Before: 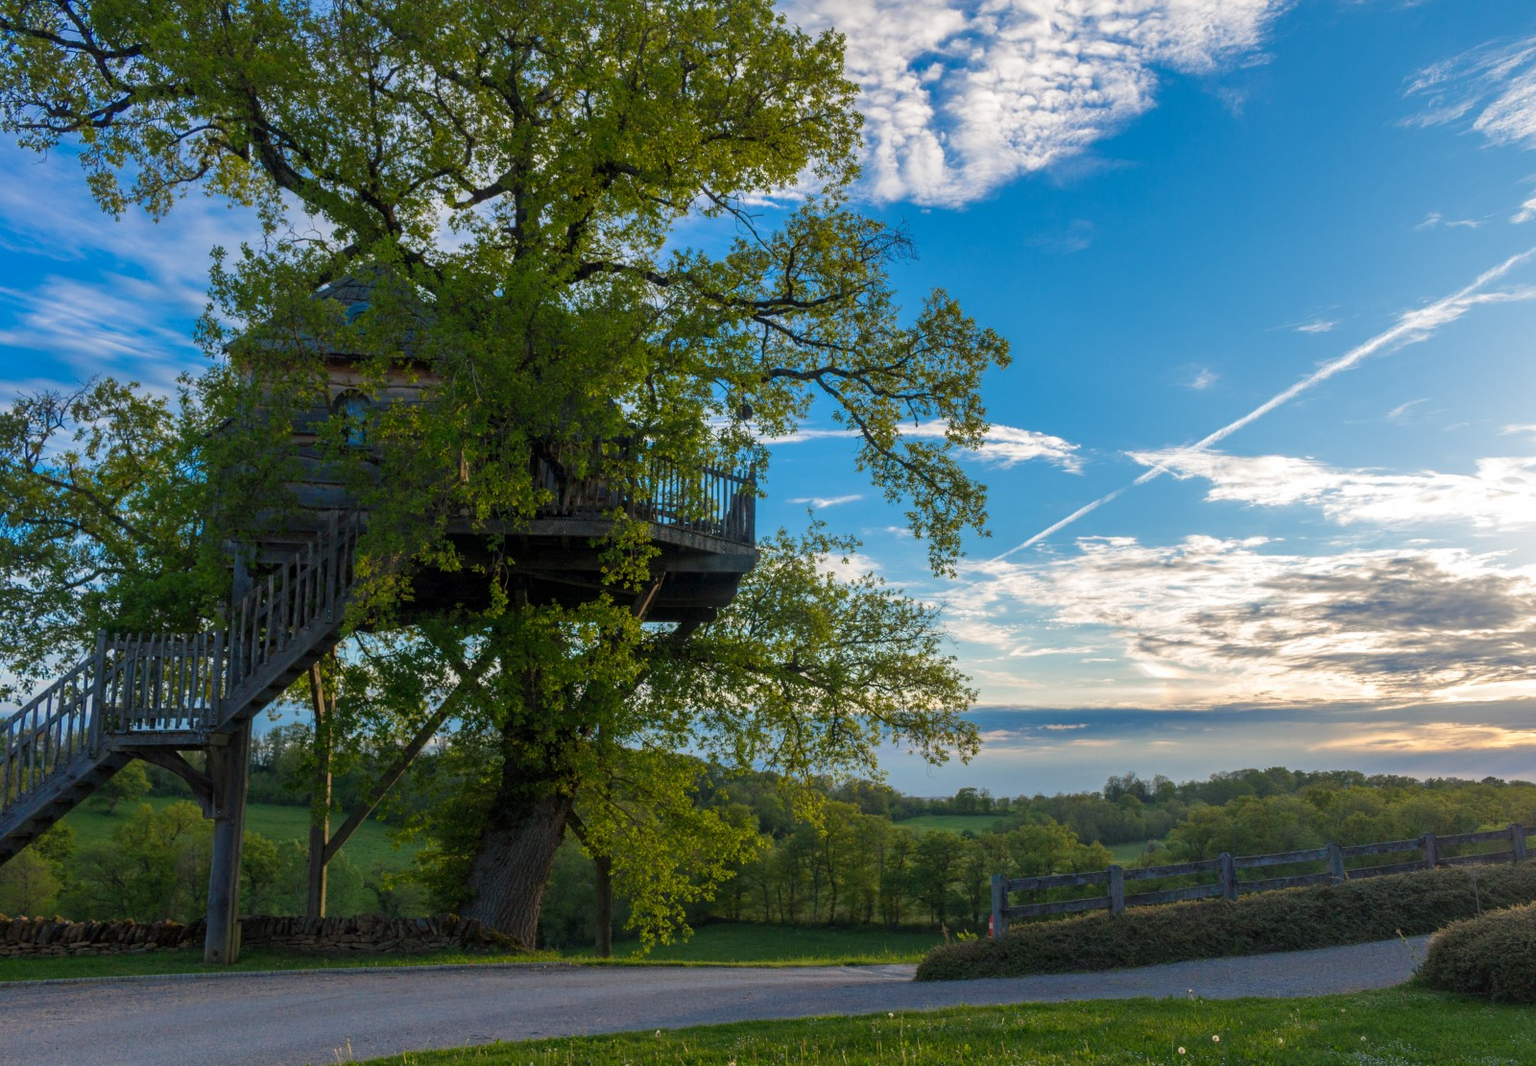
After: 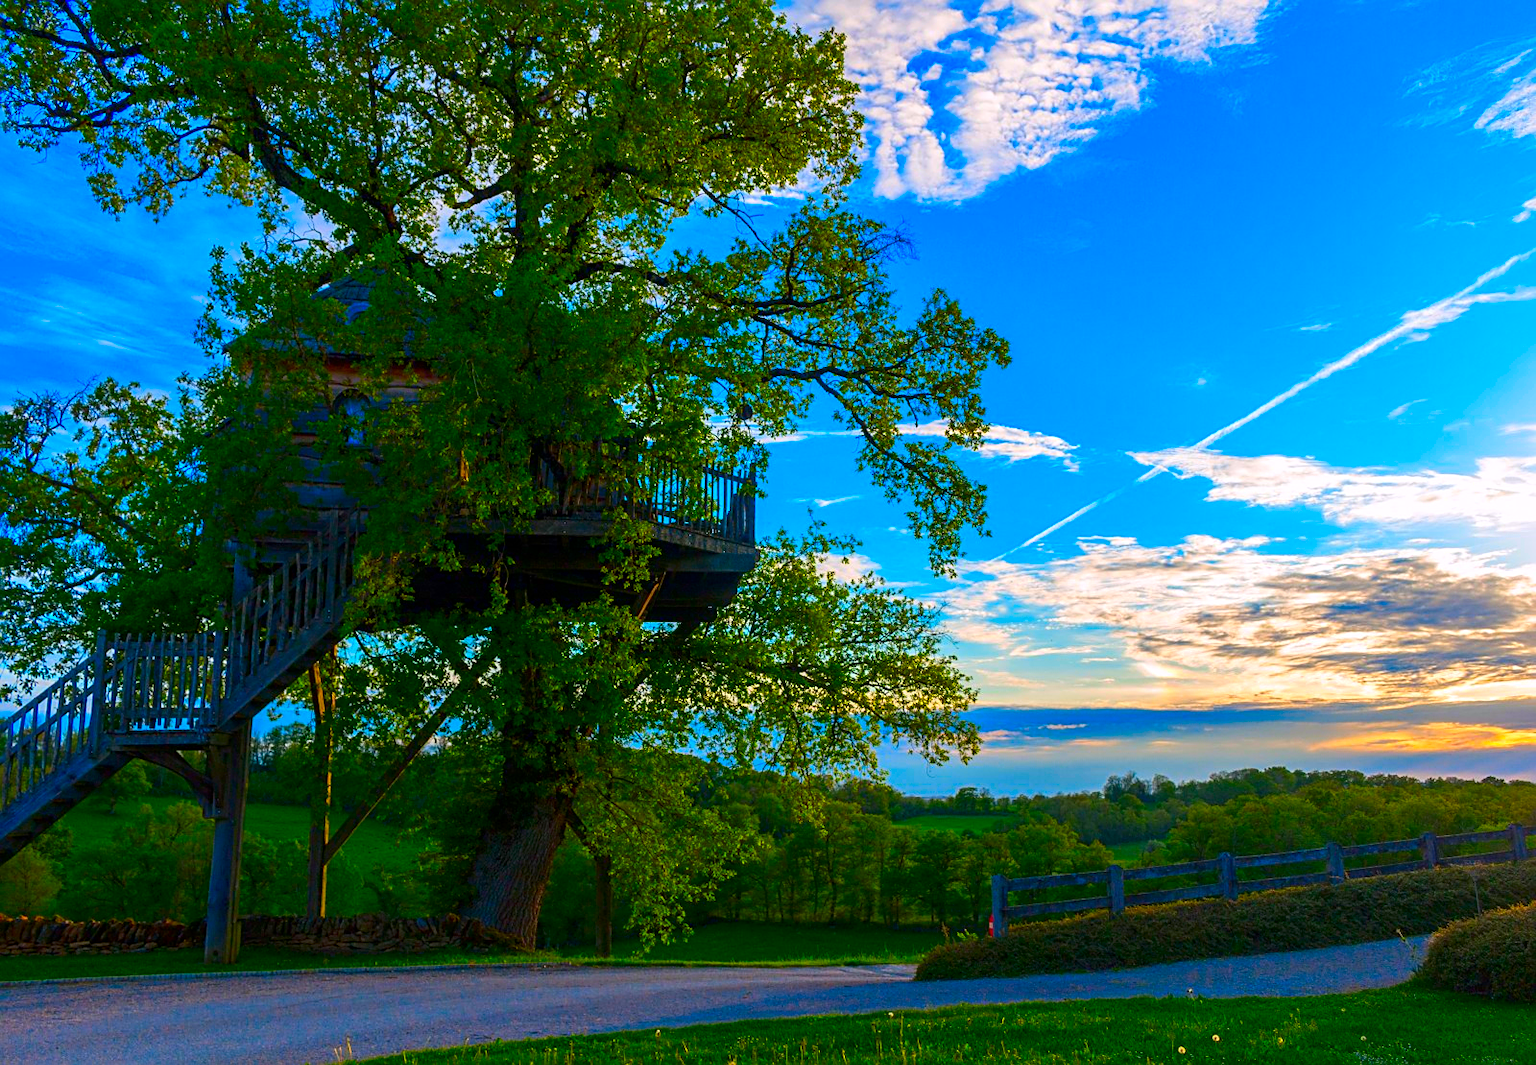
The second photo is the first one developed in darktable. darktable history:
sharpen: on, module defaults
color correction: highlights a* 1.51, highlights b* -1.66, saturation 2.43
contrast brightness saturation: contrast 0.126, brightness -0.053, saturation 0.164
